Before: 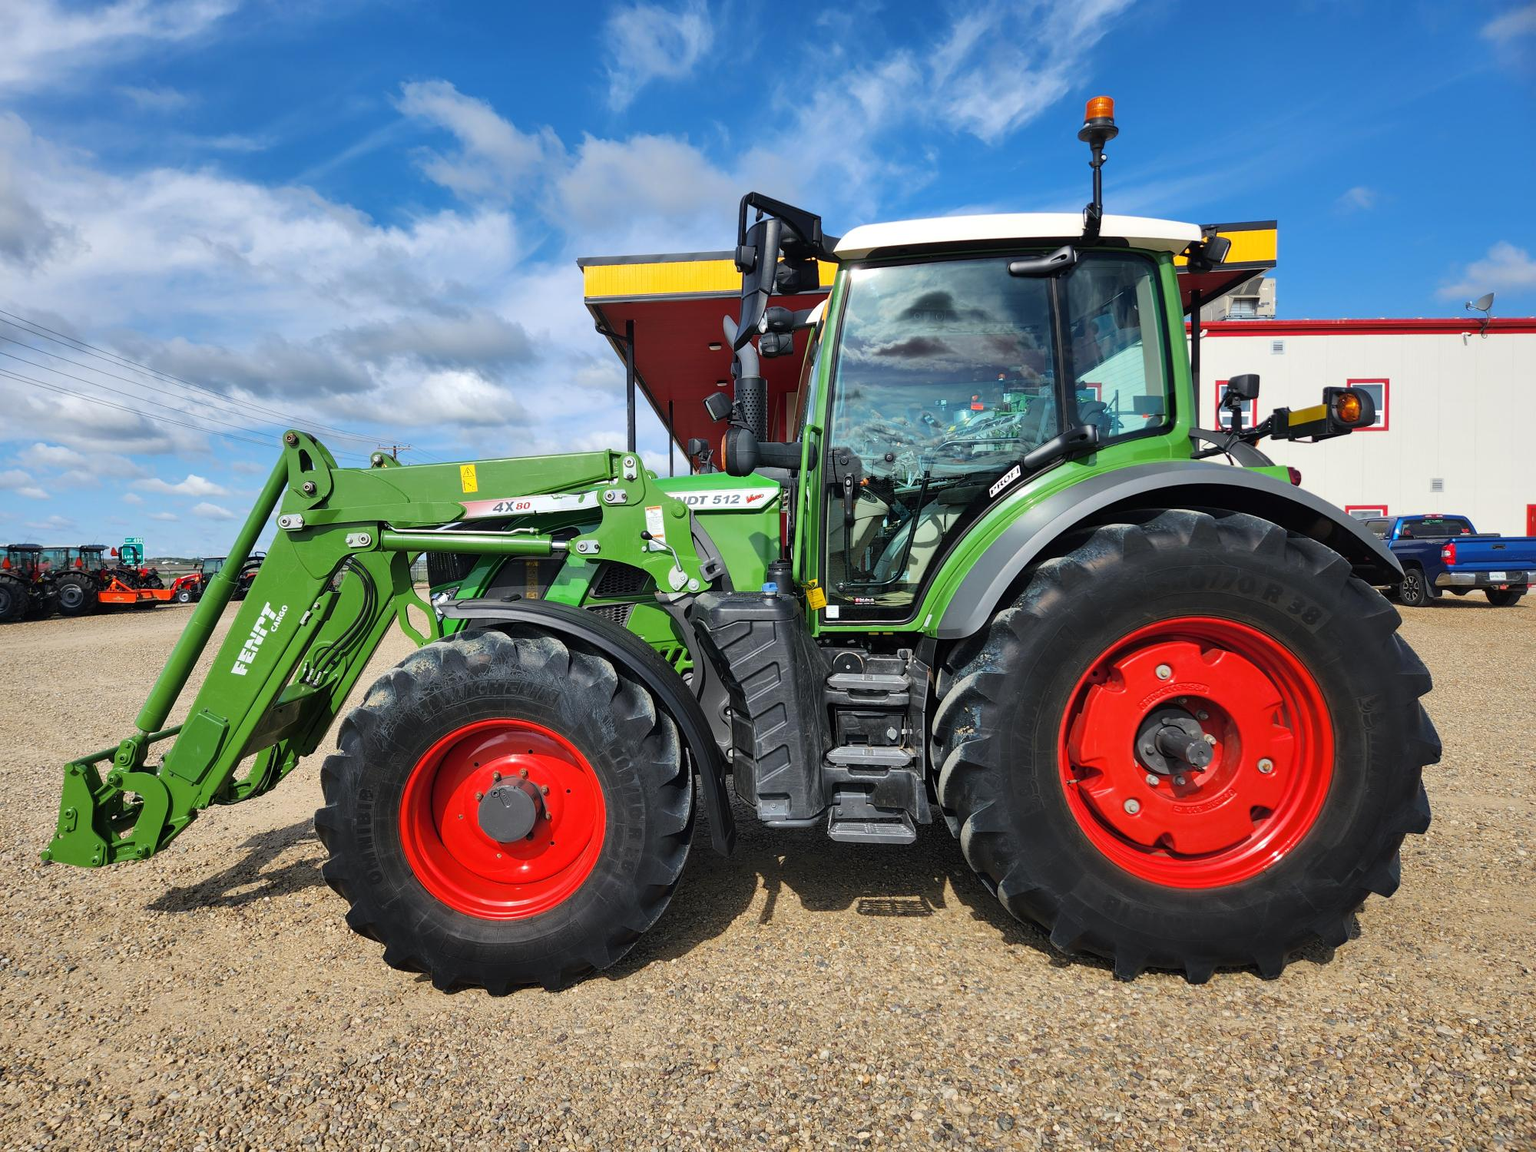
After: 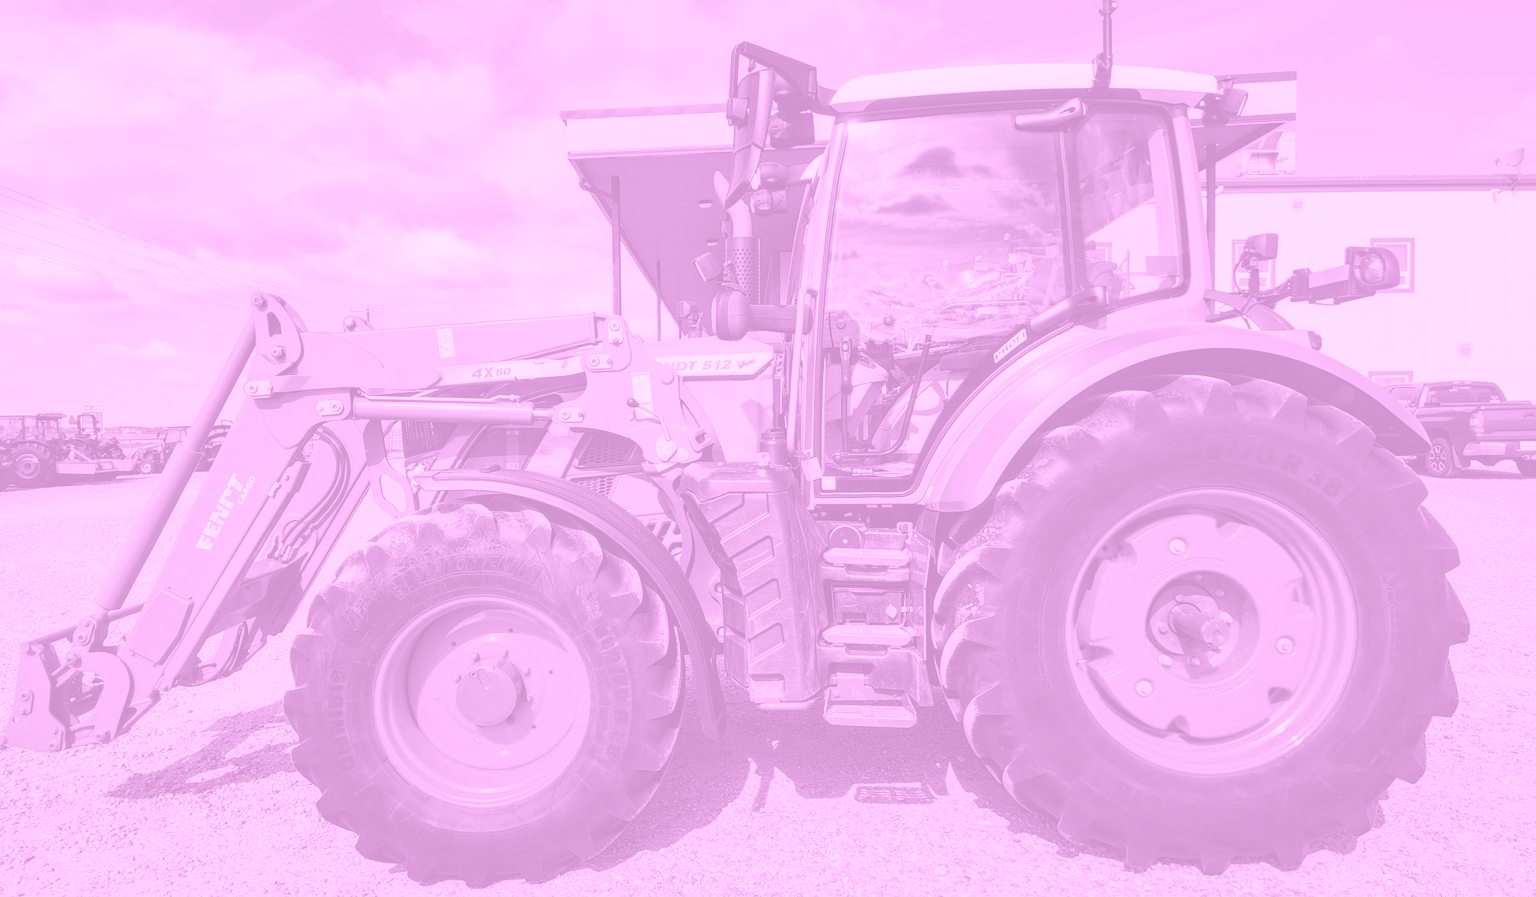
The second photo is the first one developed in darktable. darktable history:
colorize: hue 331.2°, saturation 75%, source mix 30.28%, lightness 70.52%, version 1
white balance: red 0.986, blue 1.01
exposure: black level correction 0, compensate exposure bias true, compensate highlight preservation false
crop and rotate: left 2.991%, top 13.302%, right 1.981%, bottom 12.636%
local contrast: on, module defaults
